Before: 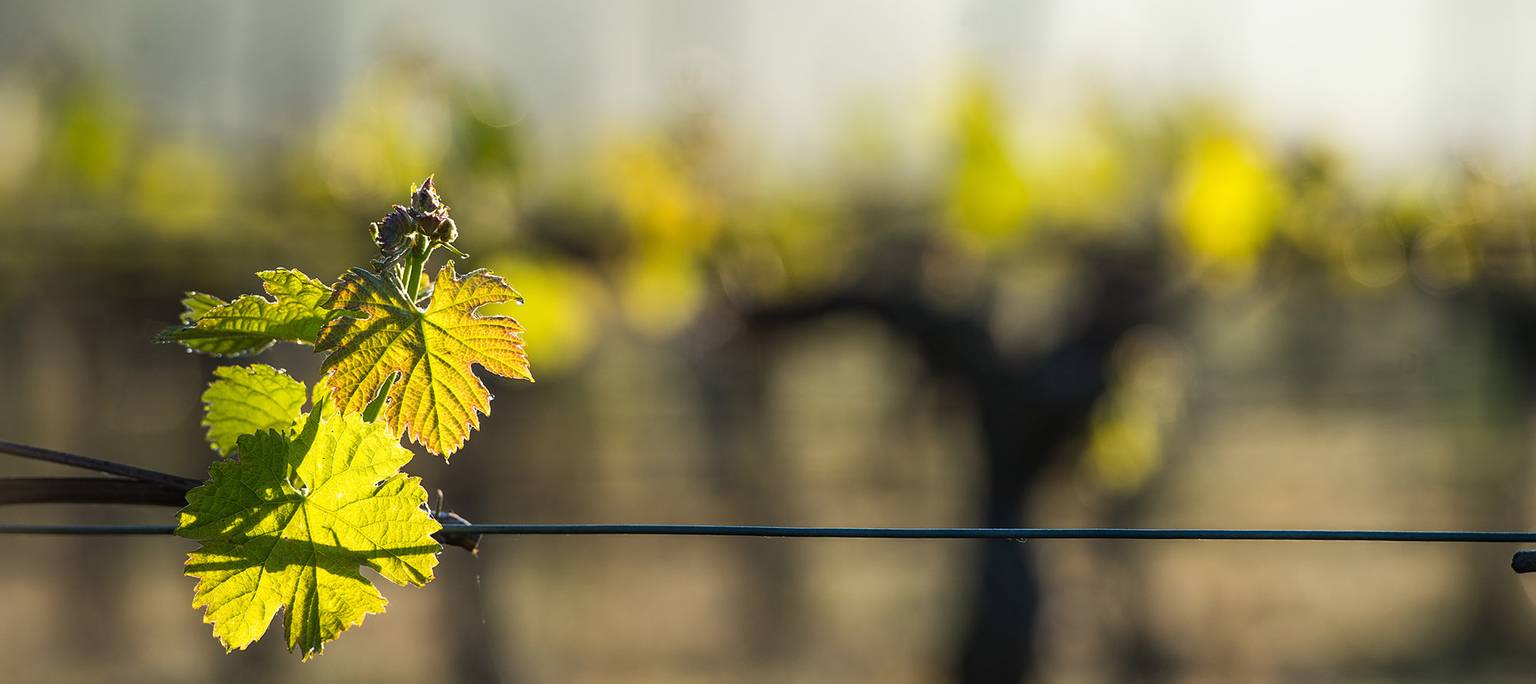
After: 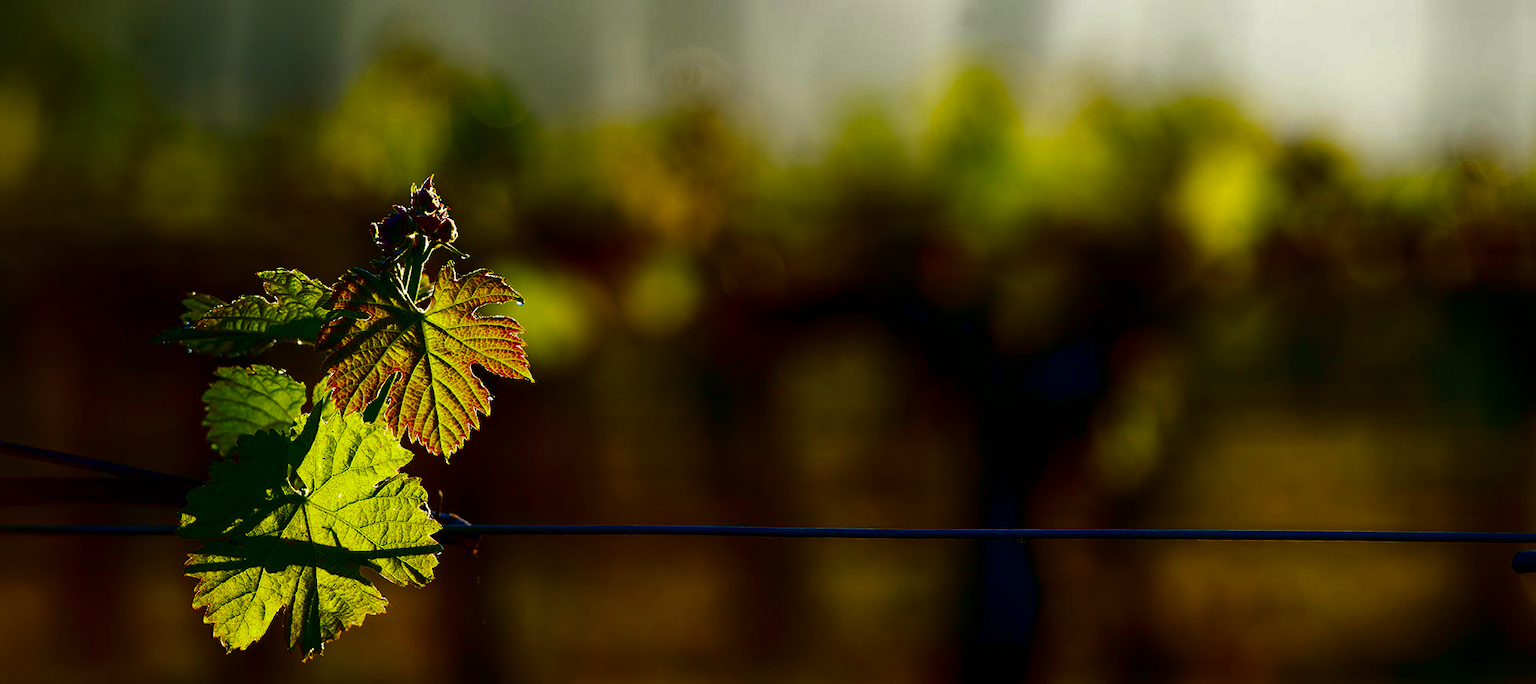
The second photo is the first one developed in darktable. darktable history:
color correction: highlights b* 3
contrast brightness saturation: brightness -1, saturation 1
